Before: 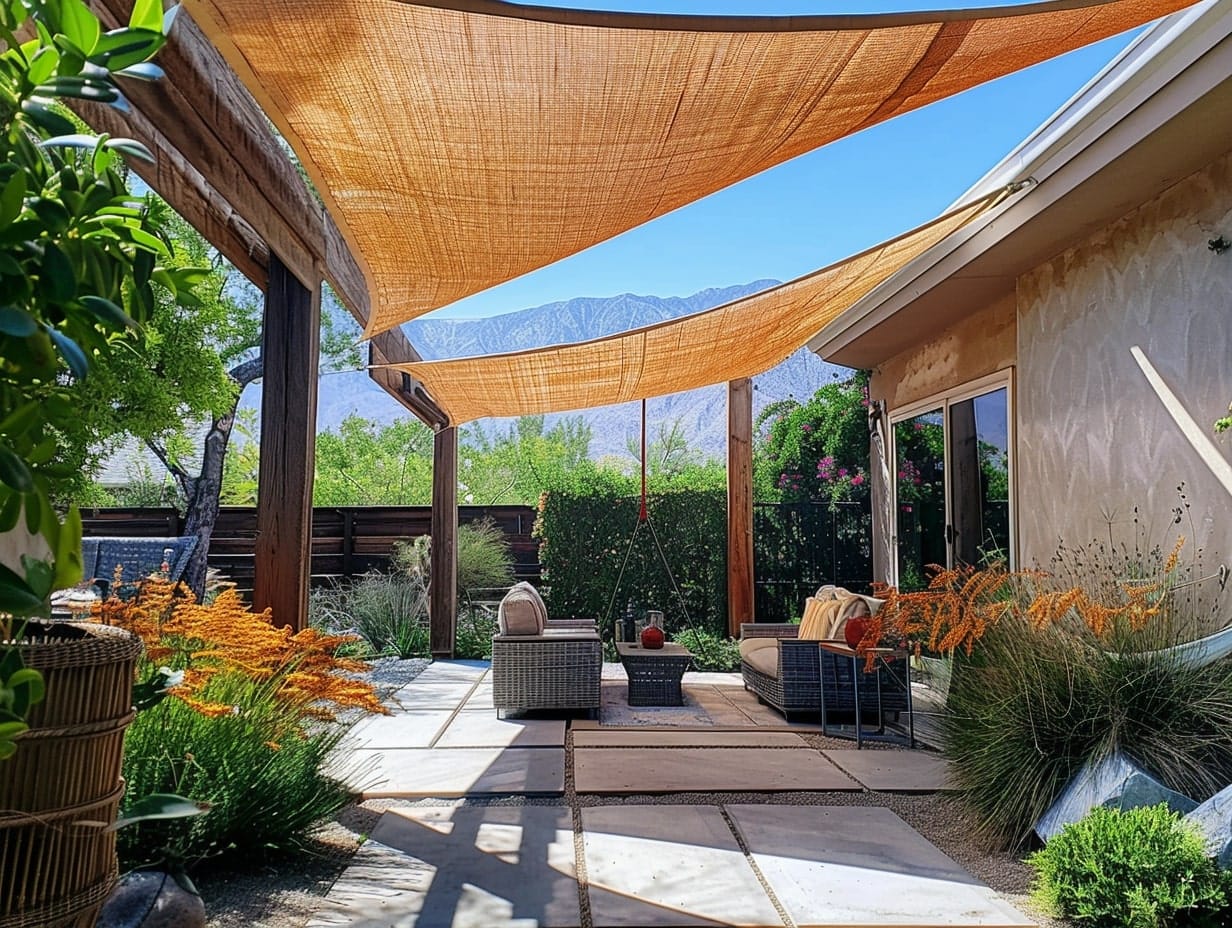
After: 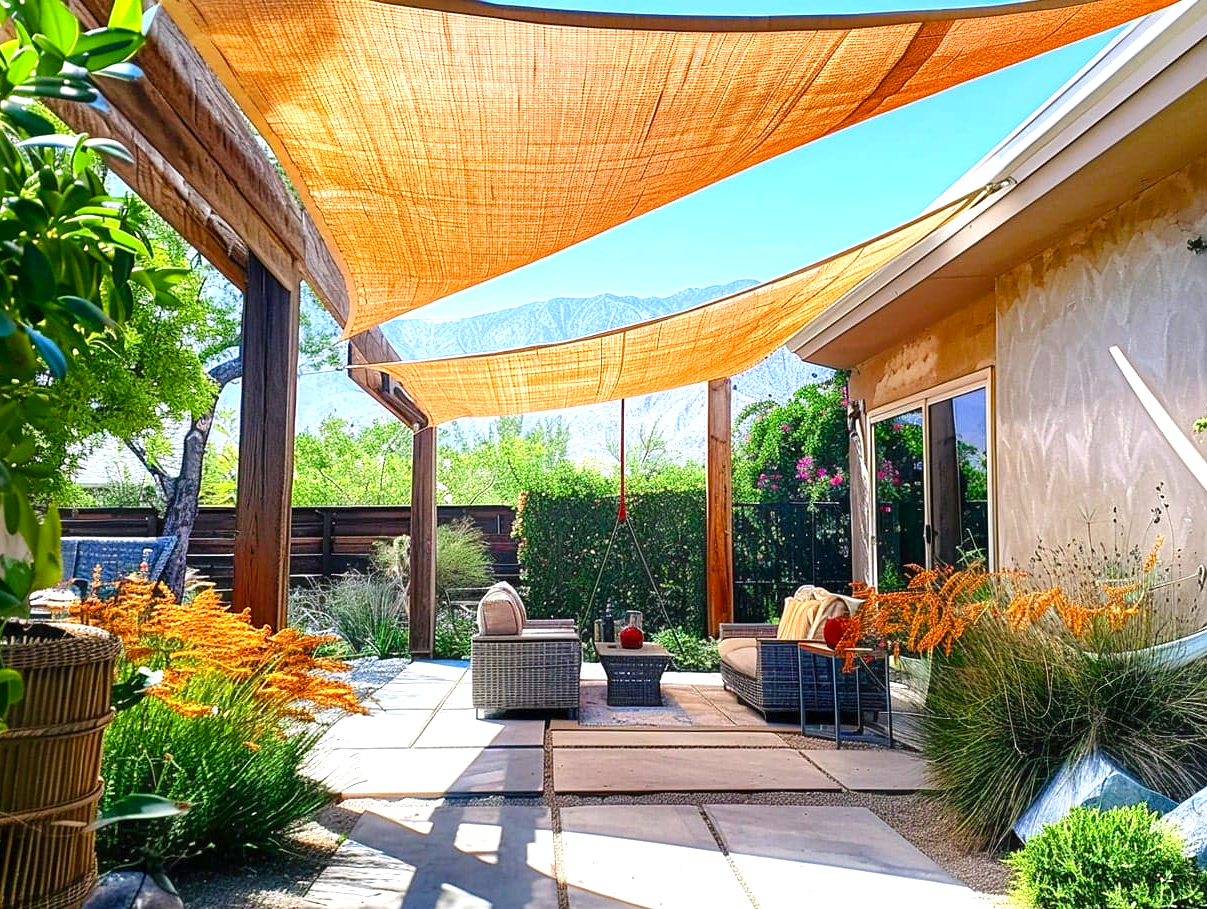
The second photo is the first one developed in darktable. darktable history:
color balance rgb: perceptual saturation grading › global saturation 35%, perceptual saturation grading › highlights -30%, perceptual saturation grading › shadows 35%, perceptual brilliance grading › global brilliance 3%, perceptual brilliance grading › highlights -3%, perceptual brilliance grading › shadows 3%
crop: left 1.743%, right 0.268%, bottom 2.011%
exposure: black level correction 0, exposure 0.9 EV, compensate highlight preservation false
